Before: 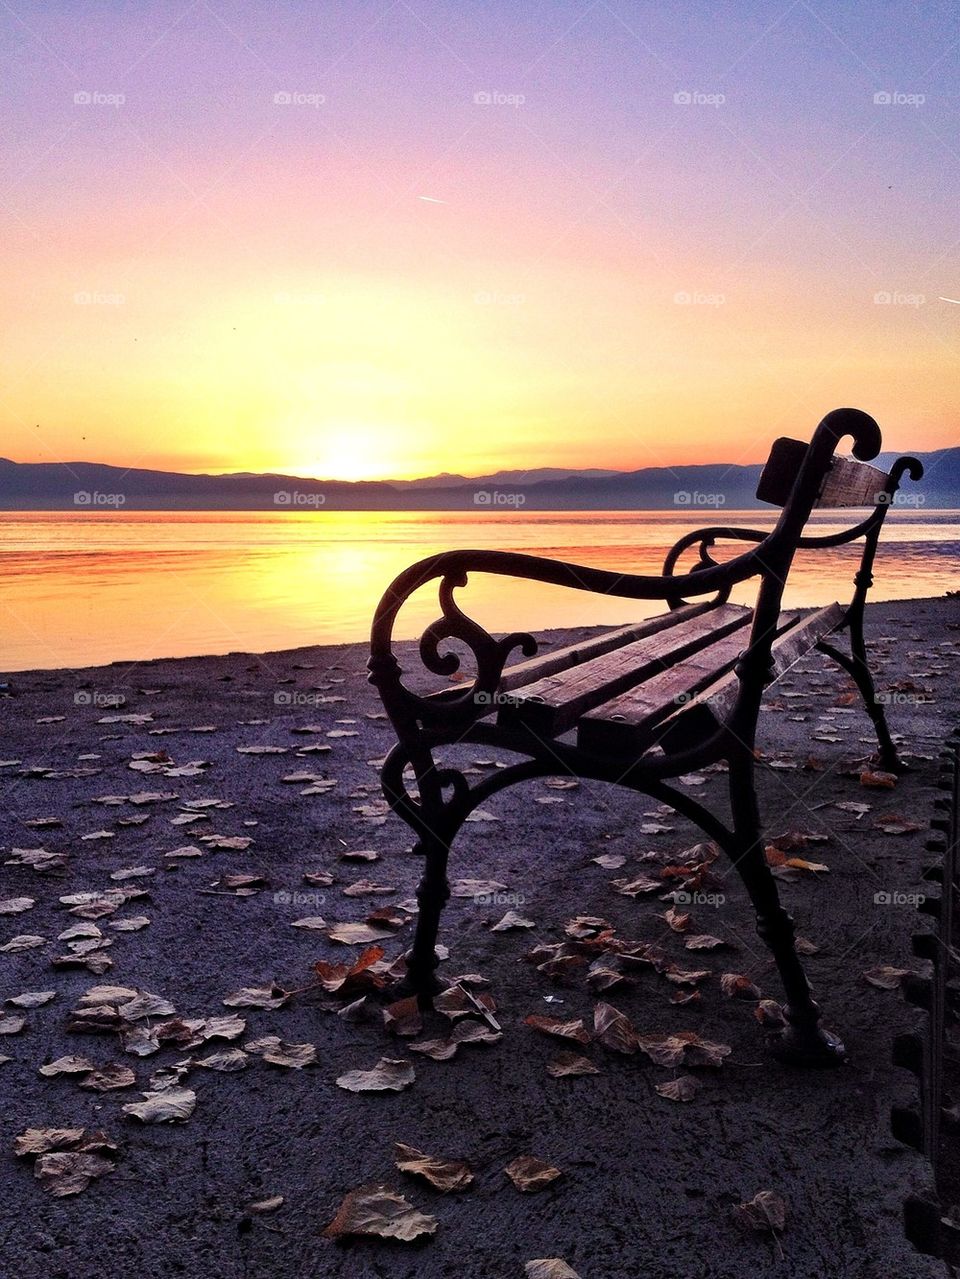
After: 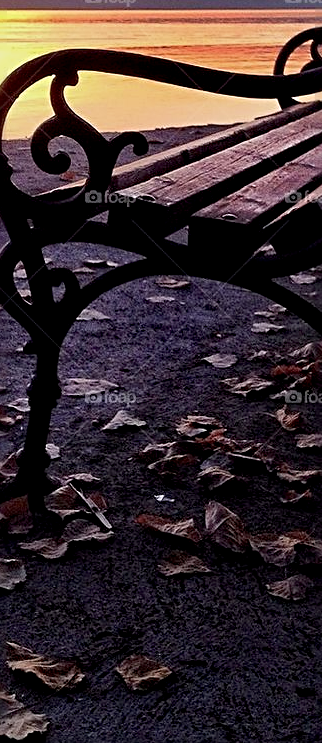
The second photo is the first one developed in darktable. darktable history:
exposure: black level correction 0.006, exposure -0.226 EV, compensate exposure bias true, compensate highlight preservation false
sharpen: radius 2.742
crop: left 40.564%, top 39.177%, right 25.854%, bottom 2.712%
